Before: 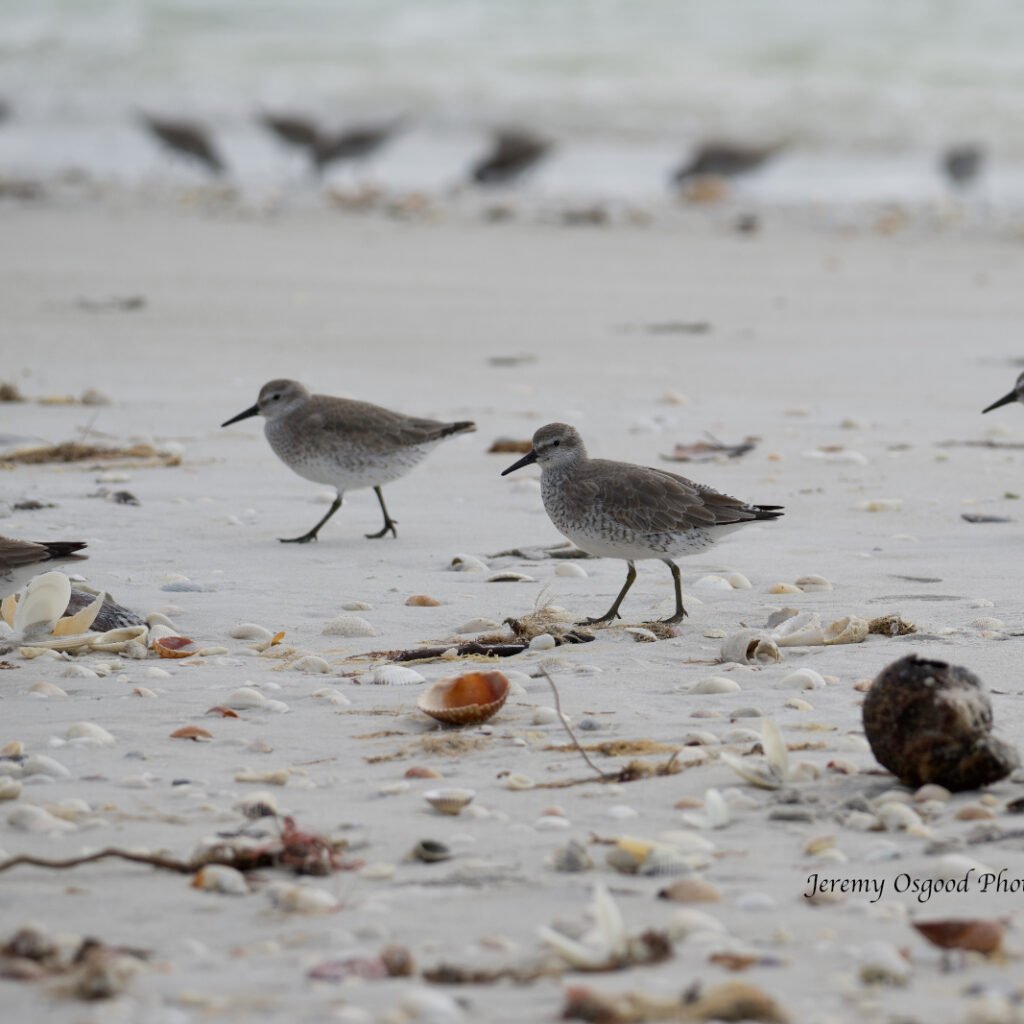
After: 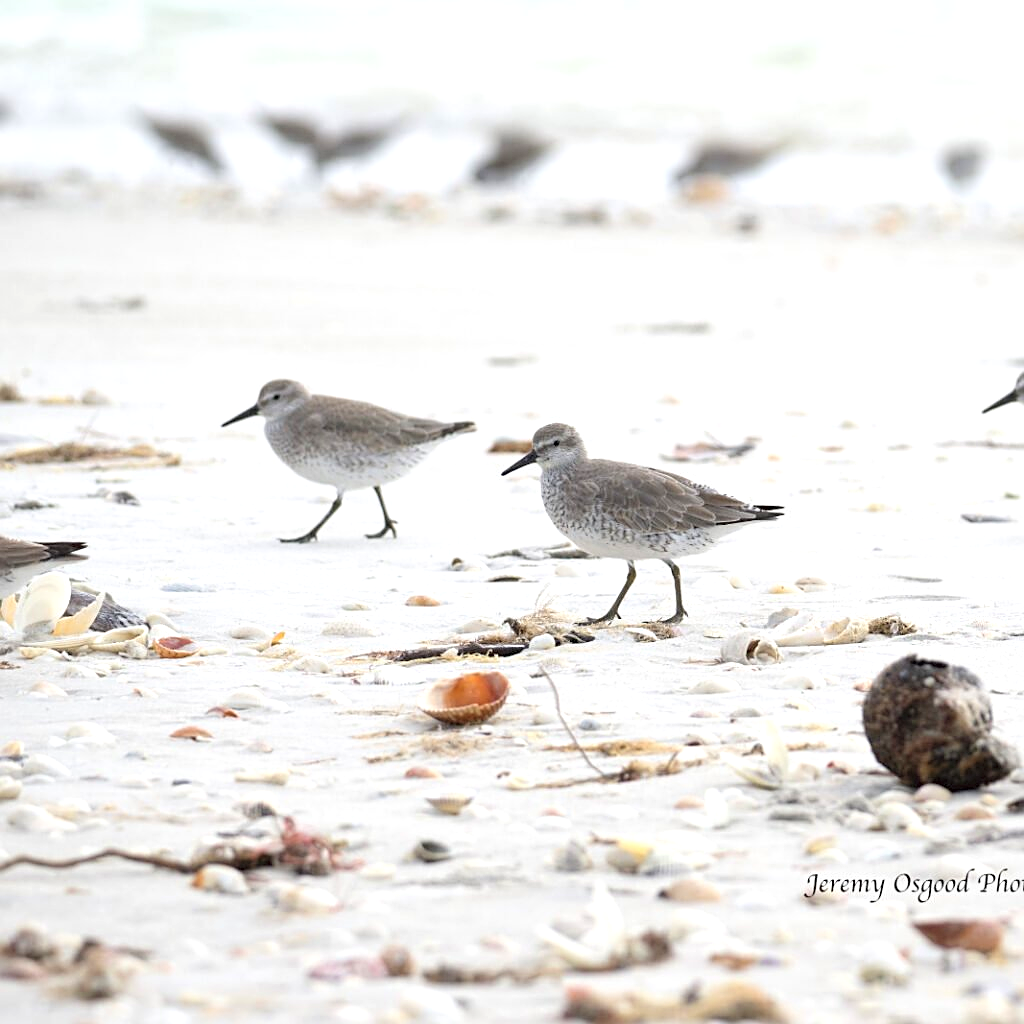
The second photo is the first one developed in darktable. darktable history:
sharpen: on, module defaults
contrast brightness saturation: brightness 0.15
exposure: black level correction 0, exposure 1.1 EV, compensate exposure bias true, compensate highlight preservation false
